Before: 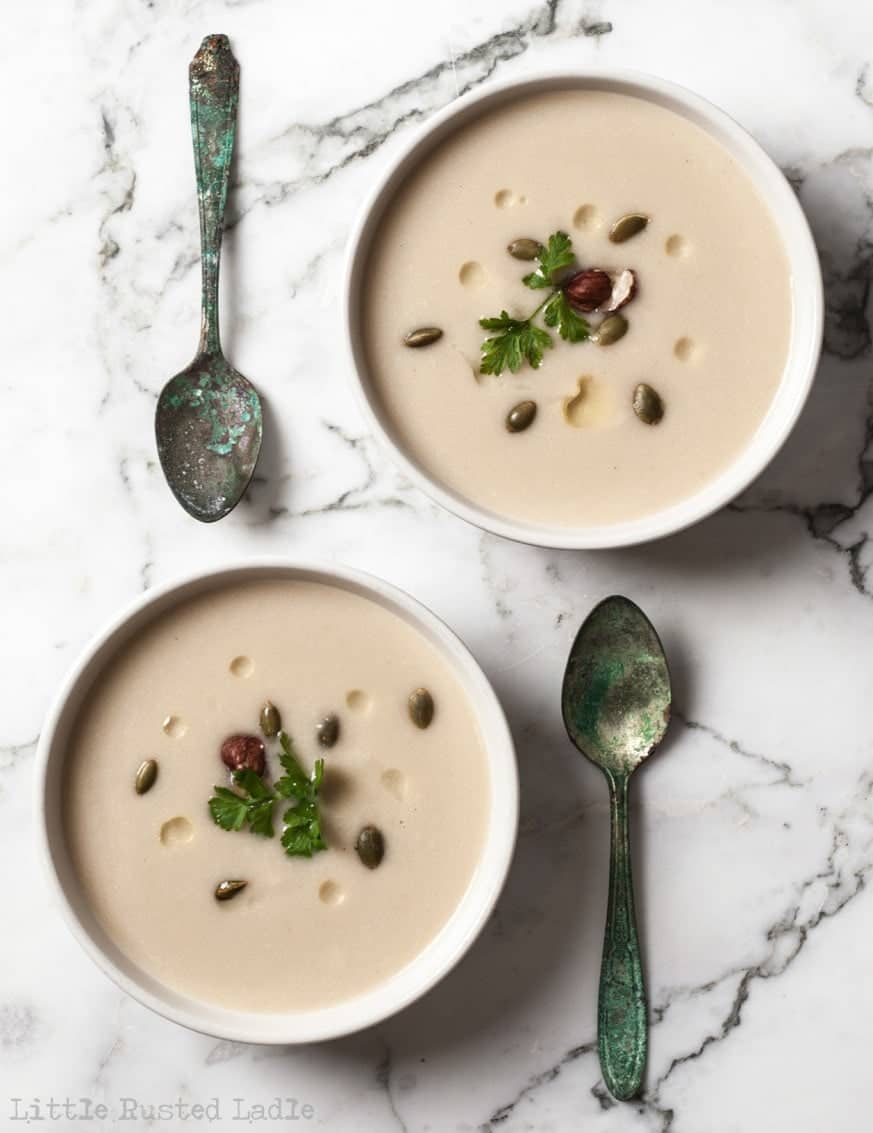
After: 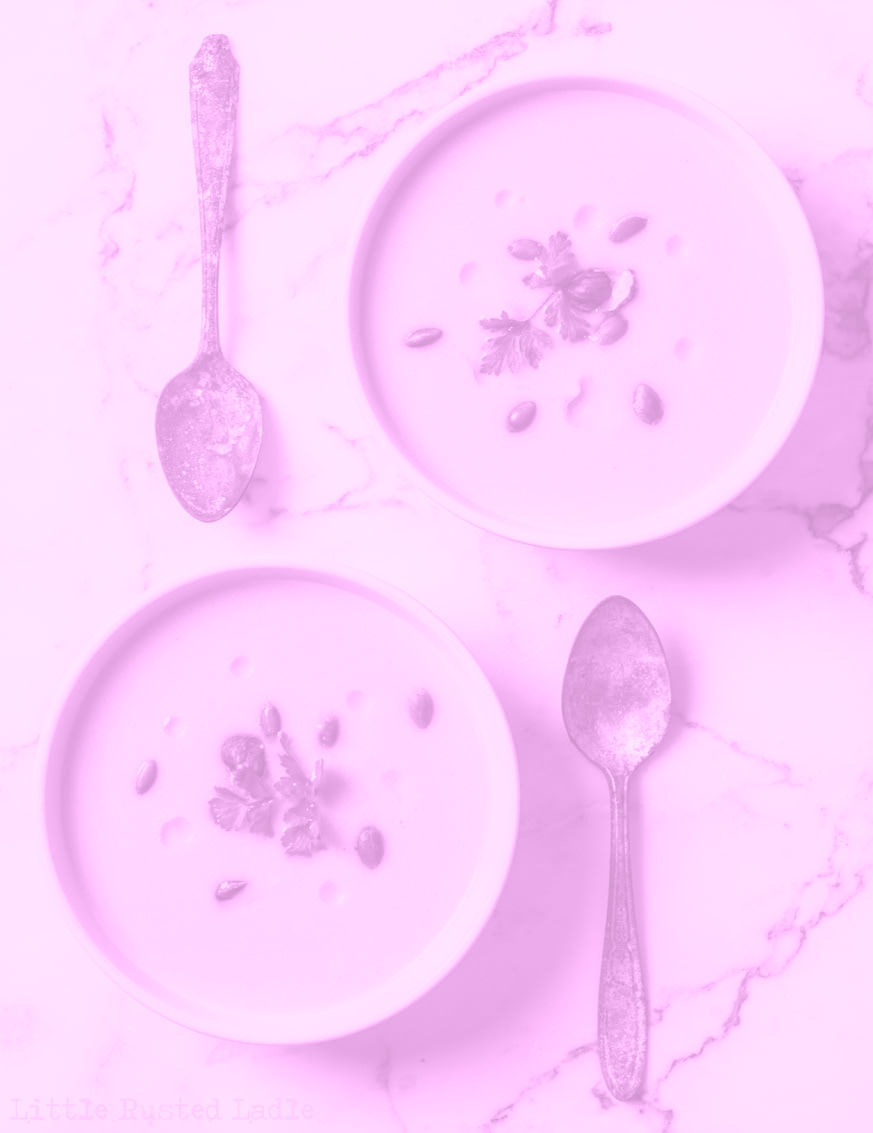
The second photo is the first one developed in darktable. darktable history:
local contrast: on, module defaults
colorize: hue 331.2°, saturation 75%, source mix 30.28%, lightness 70.52%, version 1
exposure: compensate highlight preservation false
